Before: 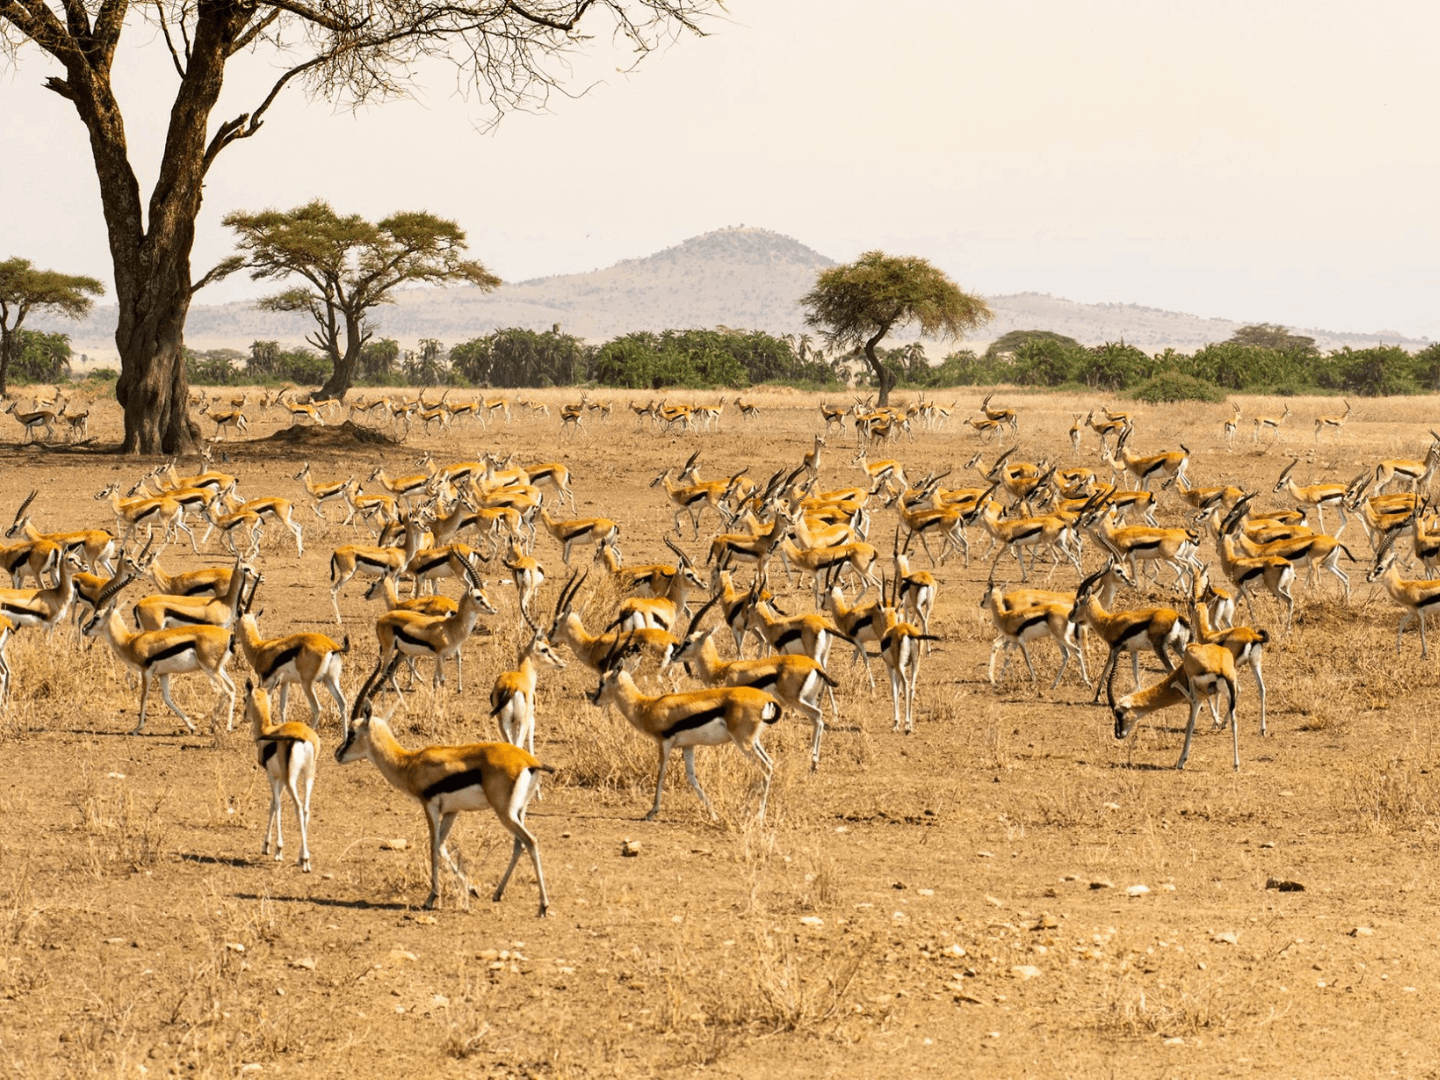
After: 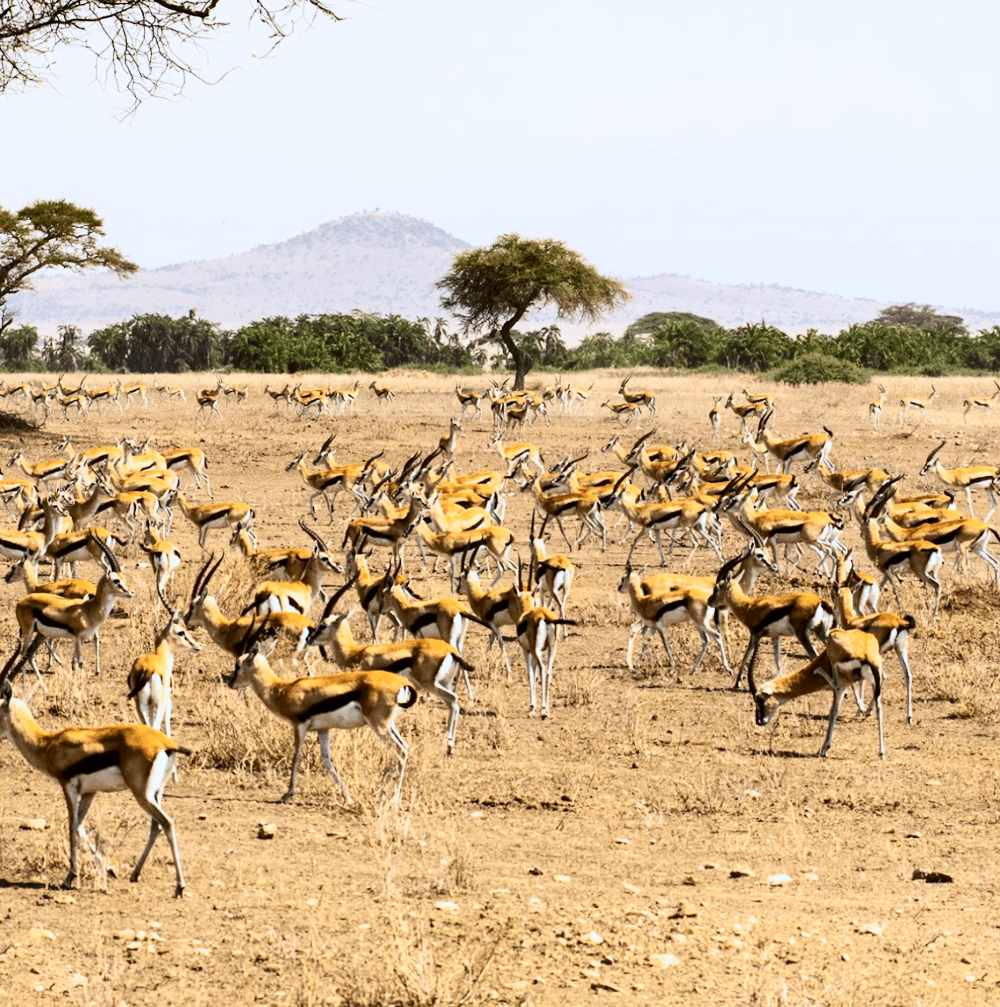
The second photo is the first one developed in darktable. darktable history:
contrast brightness saturation: contrast 0.28
crop and rotate: left 24.034%, top 2.838%, right 6.406%, bottom 6.299%
rotate and perspective: lens shift (horizontal) -0.055, automatic cropping off
color calibration: output R [0.994, 0.059, -0.119, 0], output G [-0.036, 1.09, -0.119, 0], output B [0.078, -0.108, 0.961, 0], illuminant custom, x 0.371, y 0.382, temperature 4281.14 K
